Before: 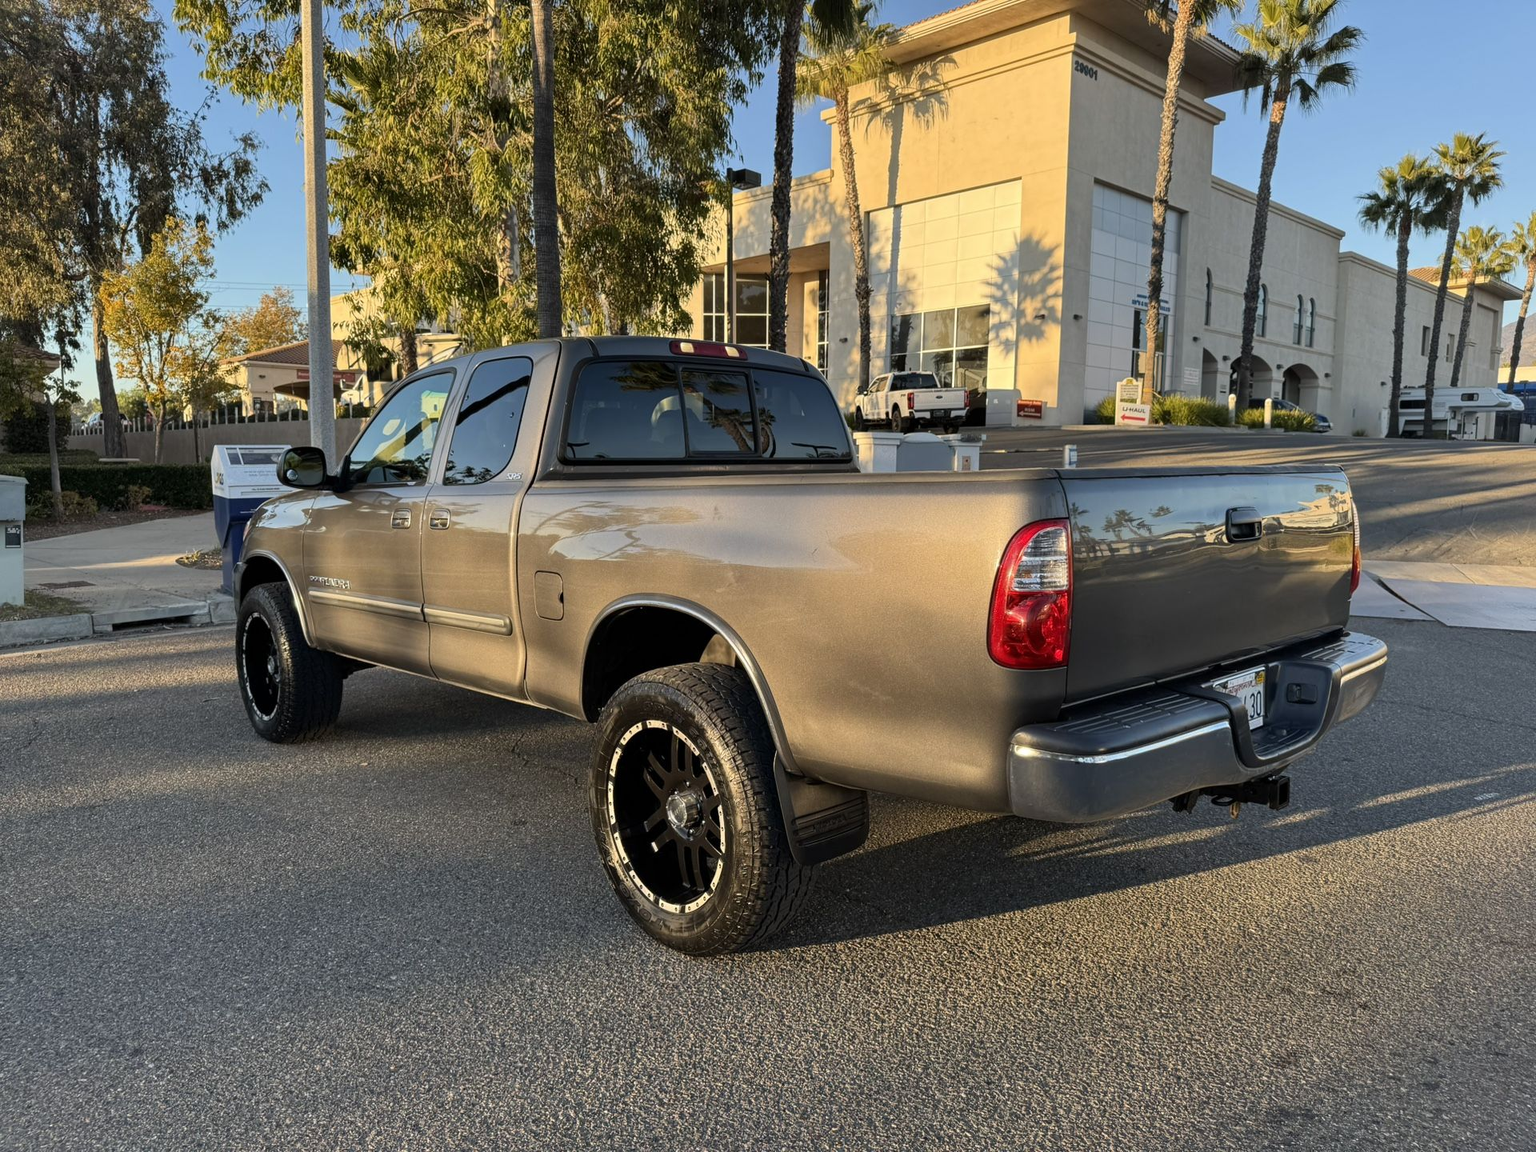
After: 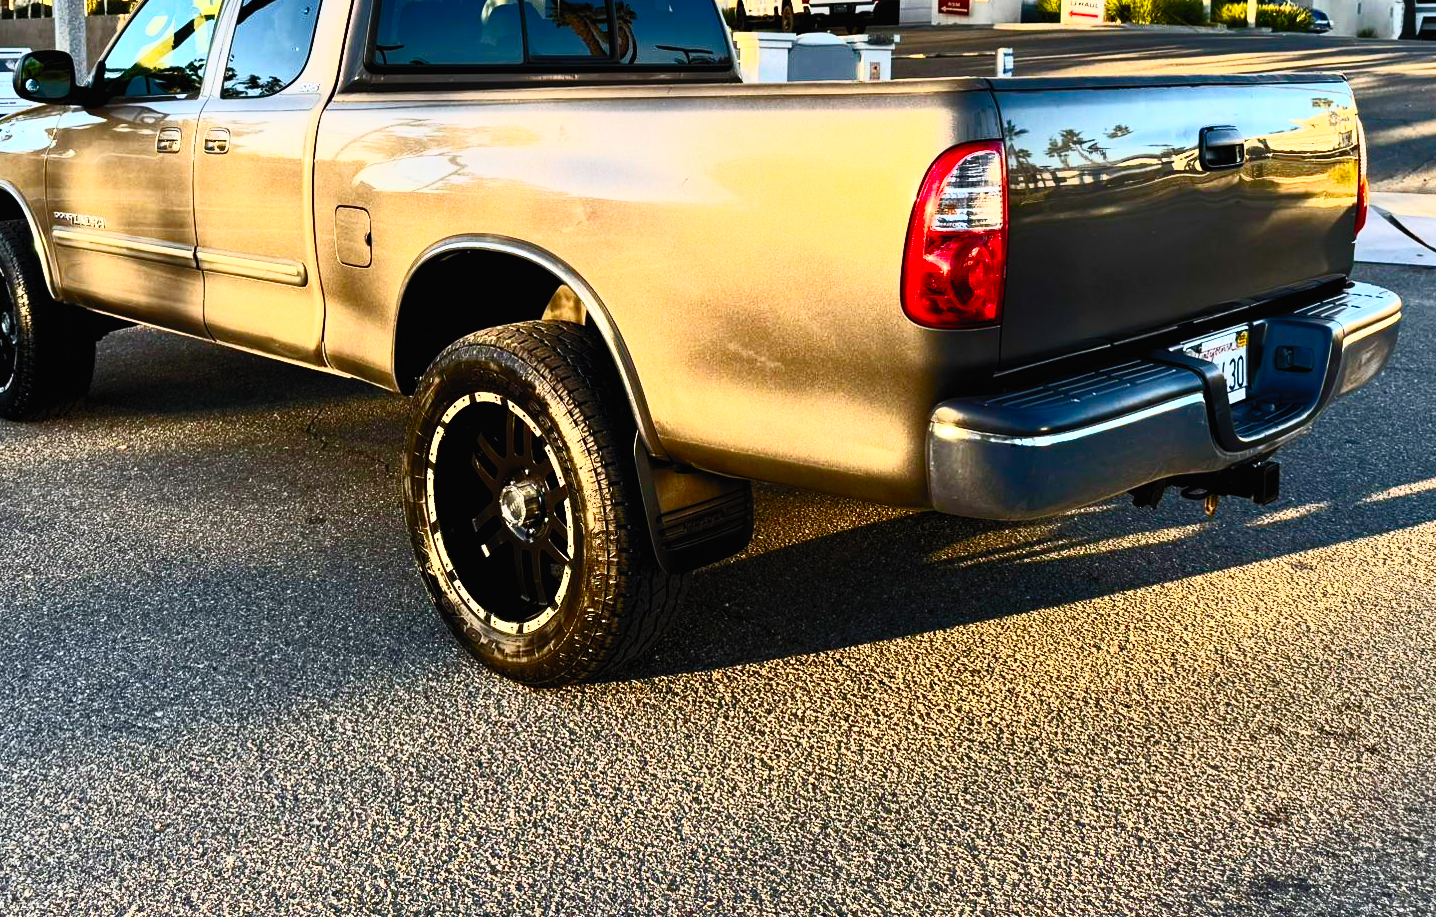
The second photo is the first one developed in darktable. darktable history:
contrast brightness saturation: contrast 0.821, brightness 0.593, saturation 0.596
crop and rotate: left 17.361%, top 35.31%, right 7.805%, bottom 0.945%
filmic rgb: black relative exposure -7.76 EV, white relative exposure 4.41 EV, threshold 5.97 EV, hardness 3.76, latitude 49.61%, contrast 1.101, add noise in highlights 0, preserve chrominance no, color science v3 (2019), use custom middle-gray values true, contrast in highlights soft, enable highlight reconstruction true
